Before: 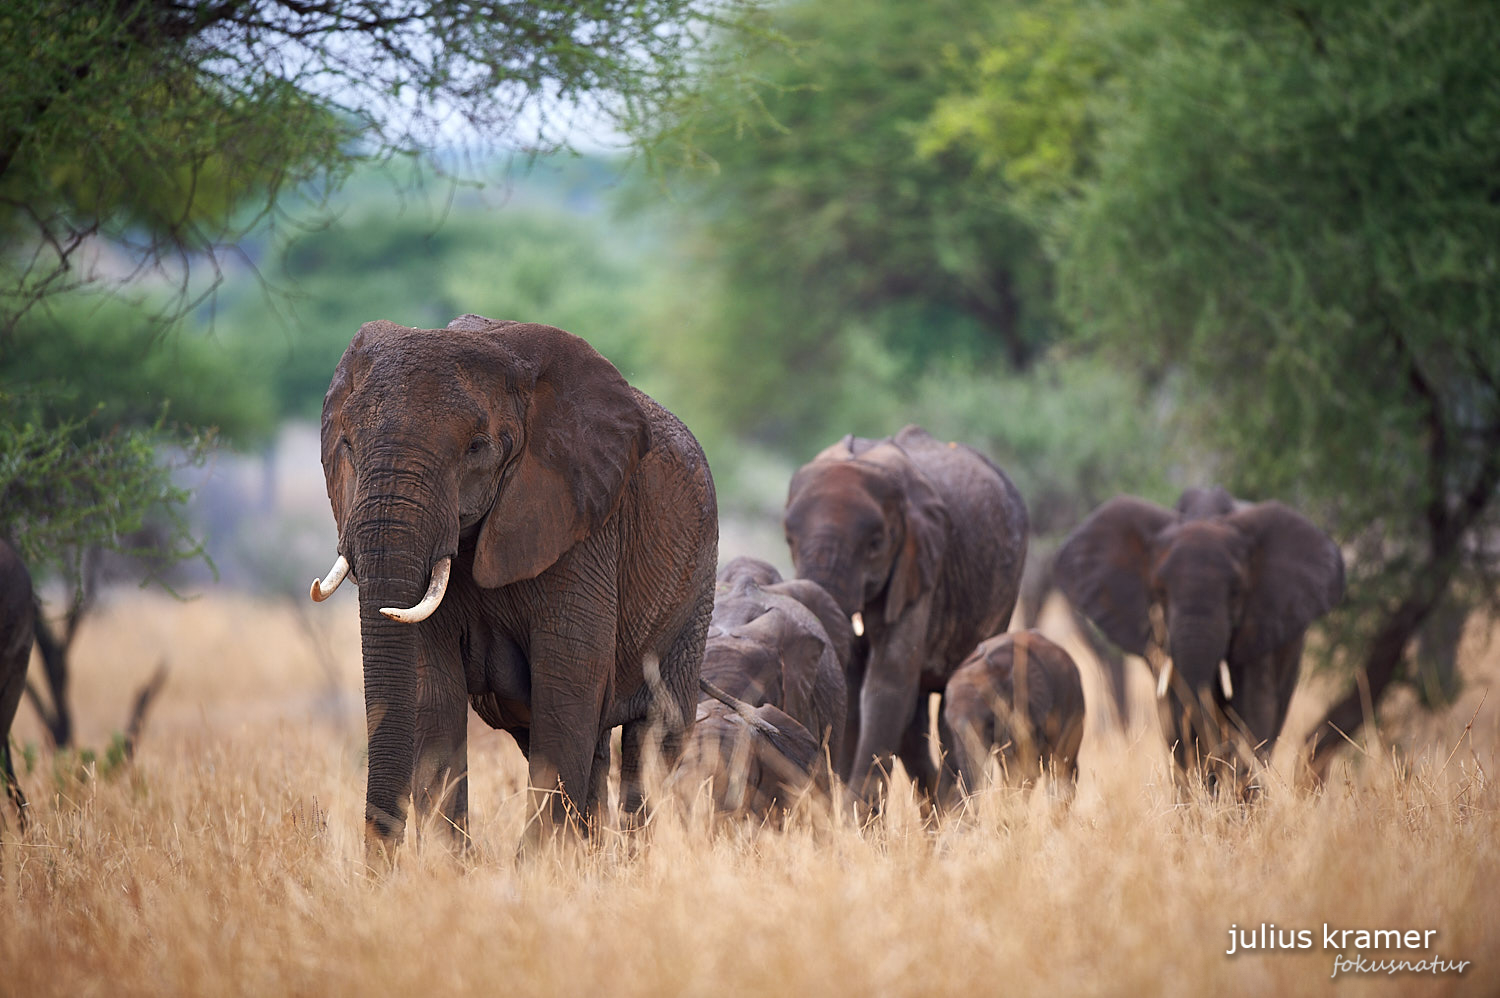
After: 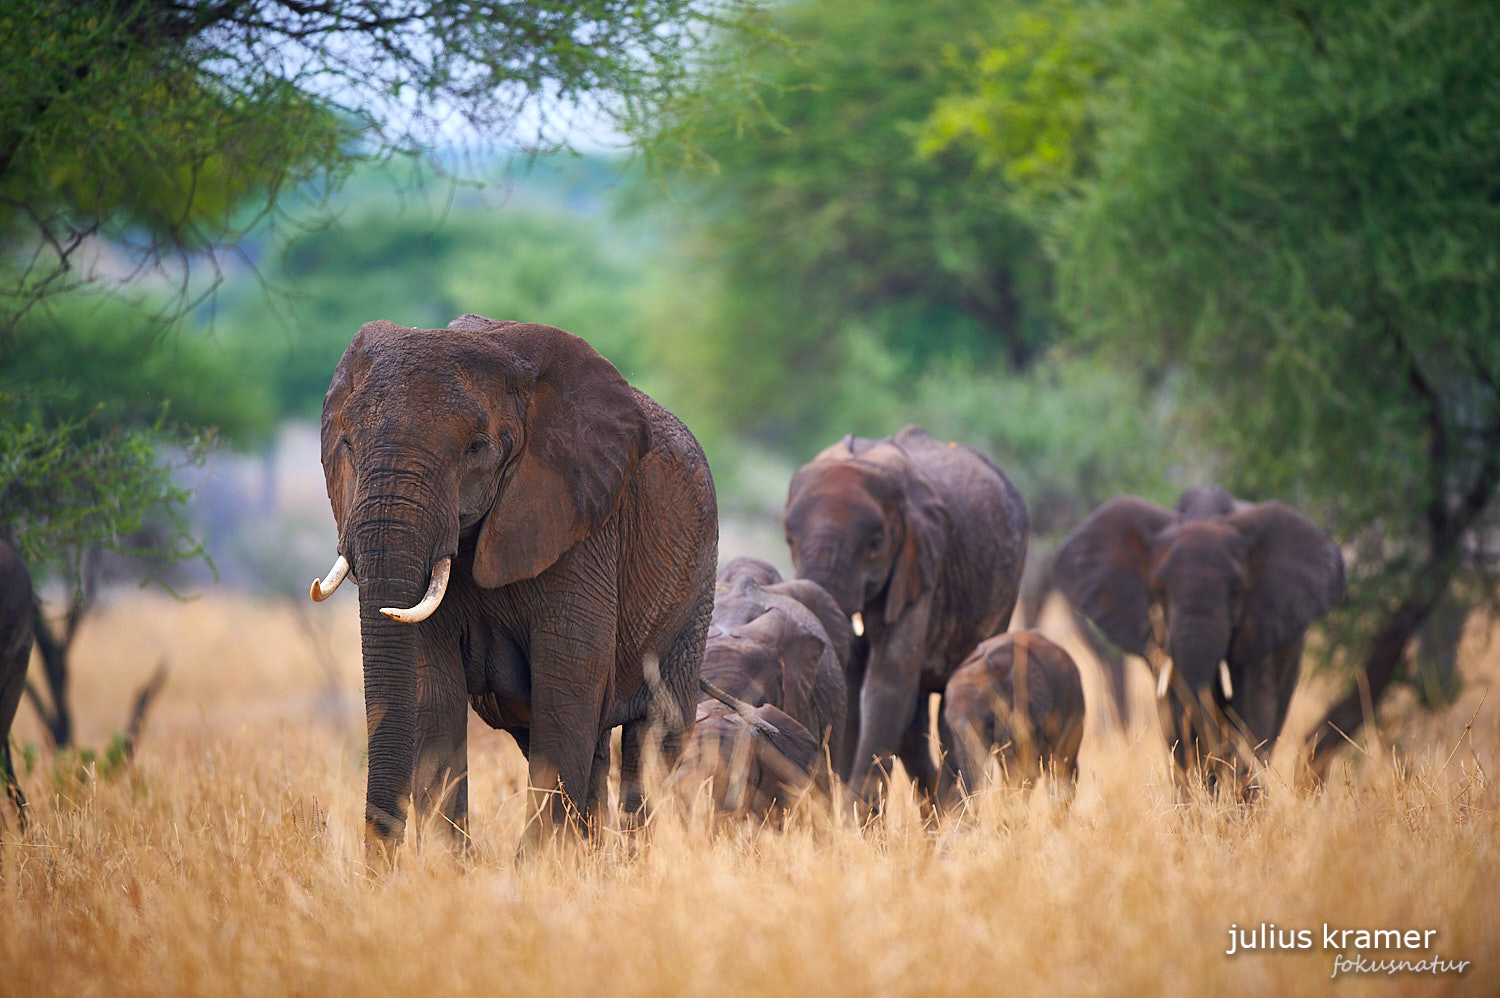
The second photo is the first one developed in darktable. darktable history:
rgb levels: preserve colors max RGB
color balance rgb: perceptual saturation grading › global saturation 25%, global vibrance 20%
color balance: mode lift, gamma, gain (sRGB), lift [1, 1, 1.022, 1.026]
